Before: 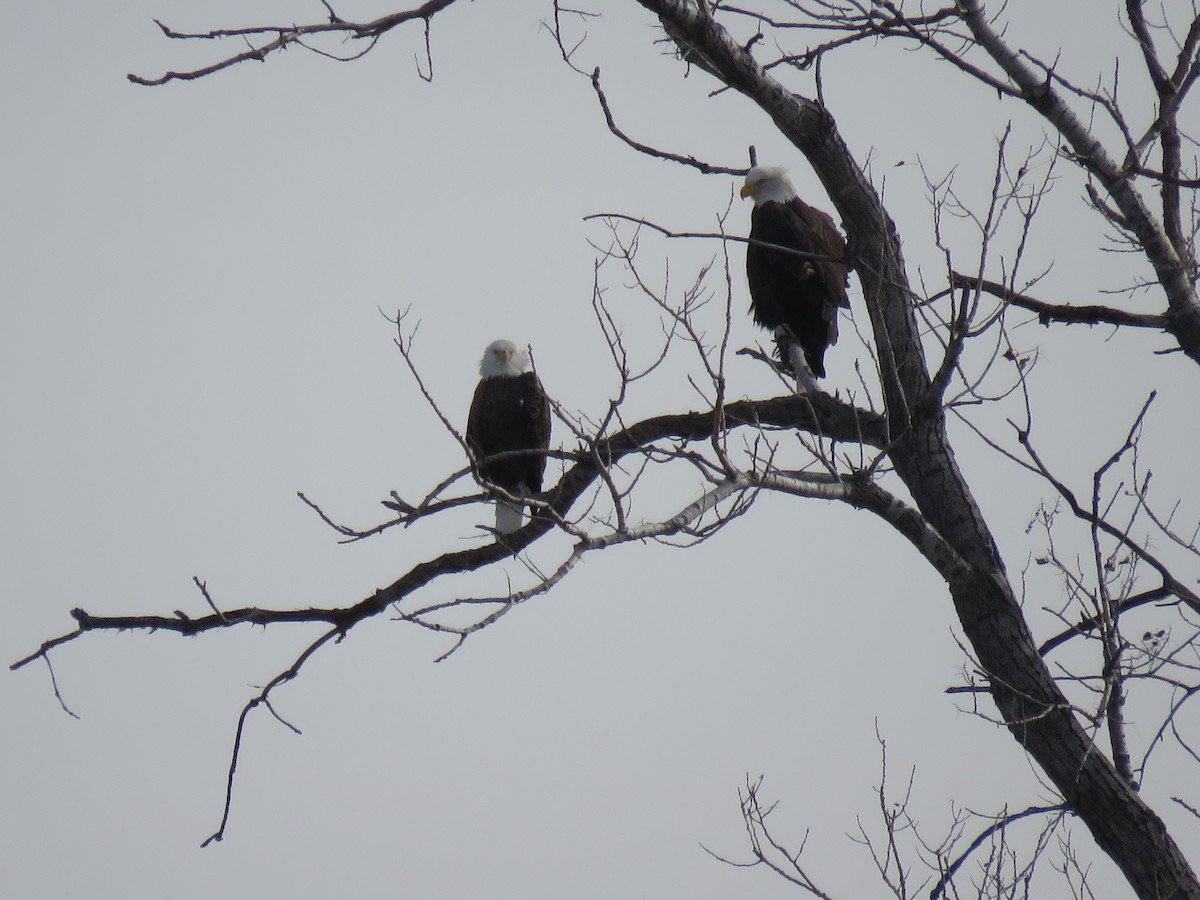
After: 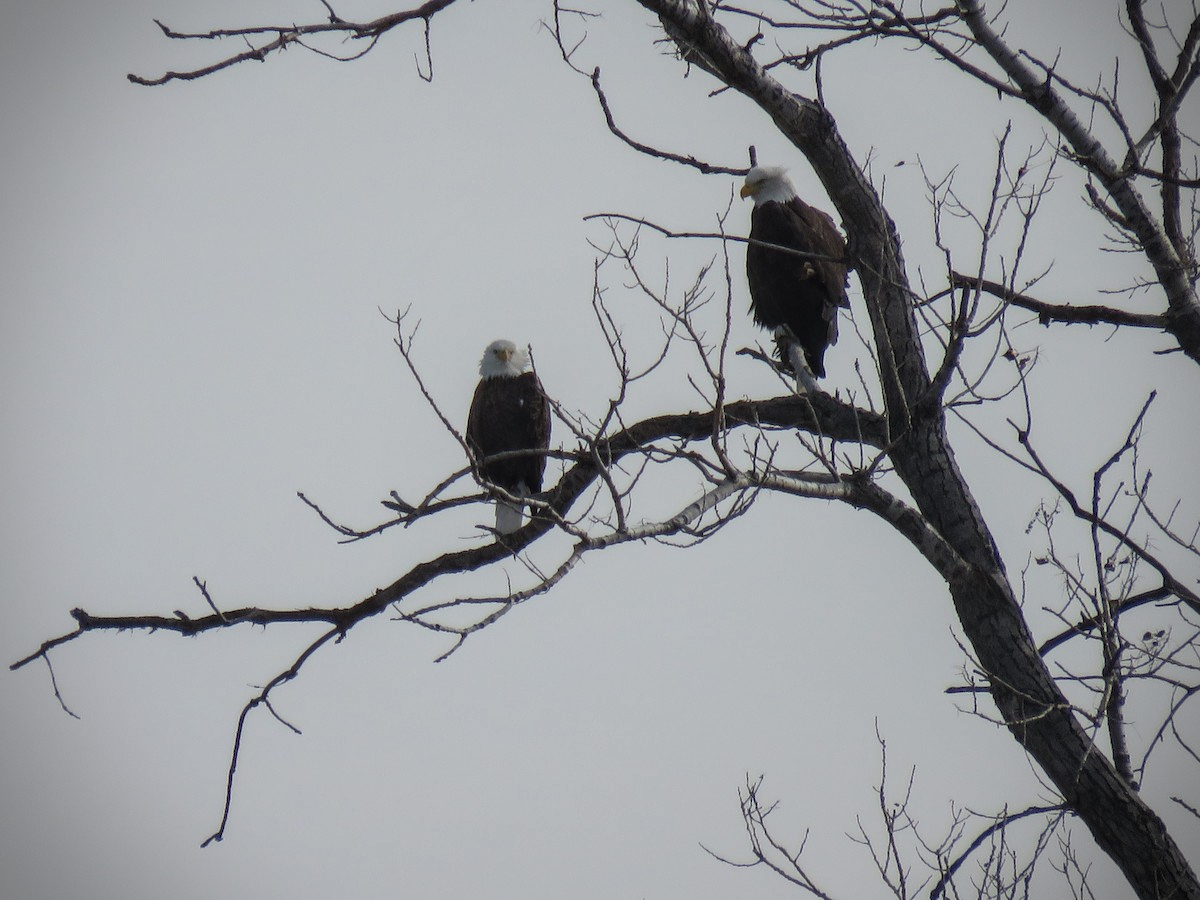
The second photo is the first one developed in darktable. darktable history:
vignetting: dithering 16-bit output
local contrast: on, module defaults
